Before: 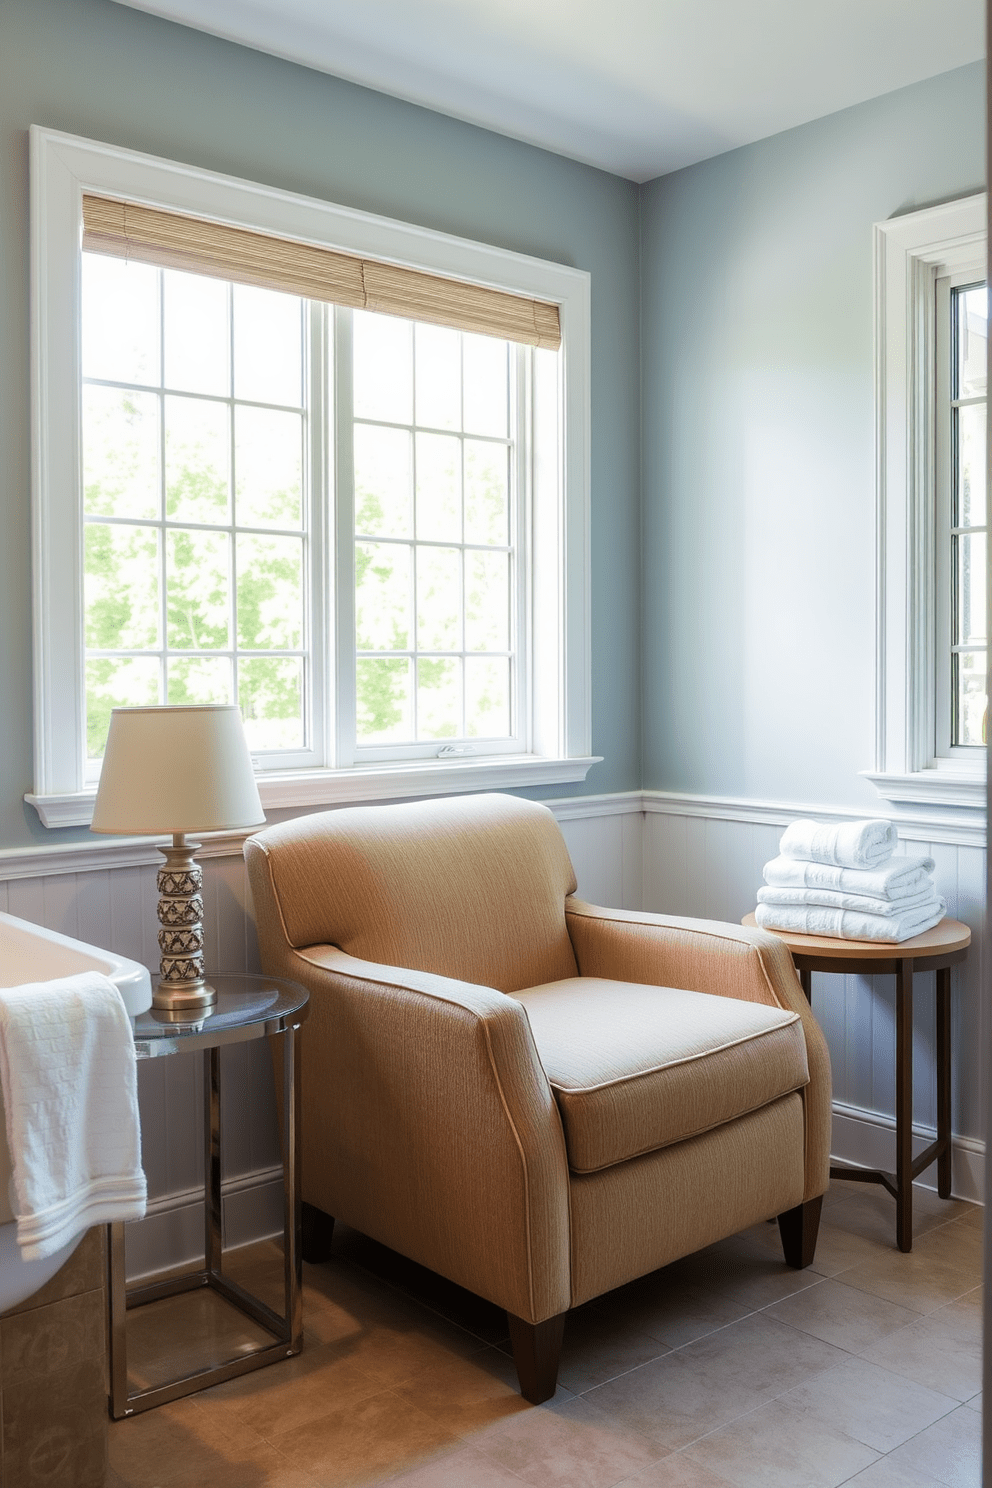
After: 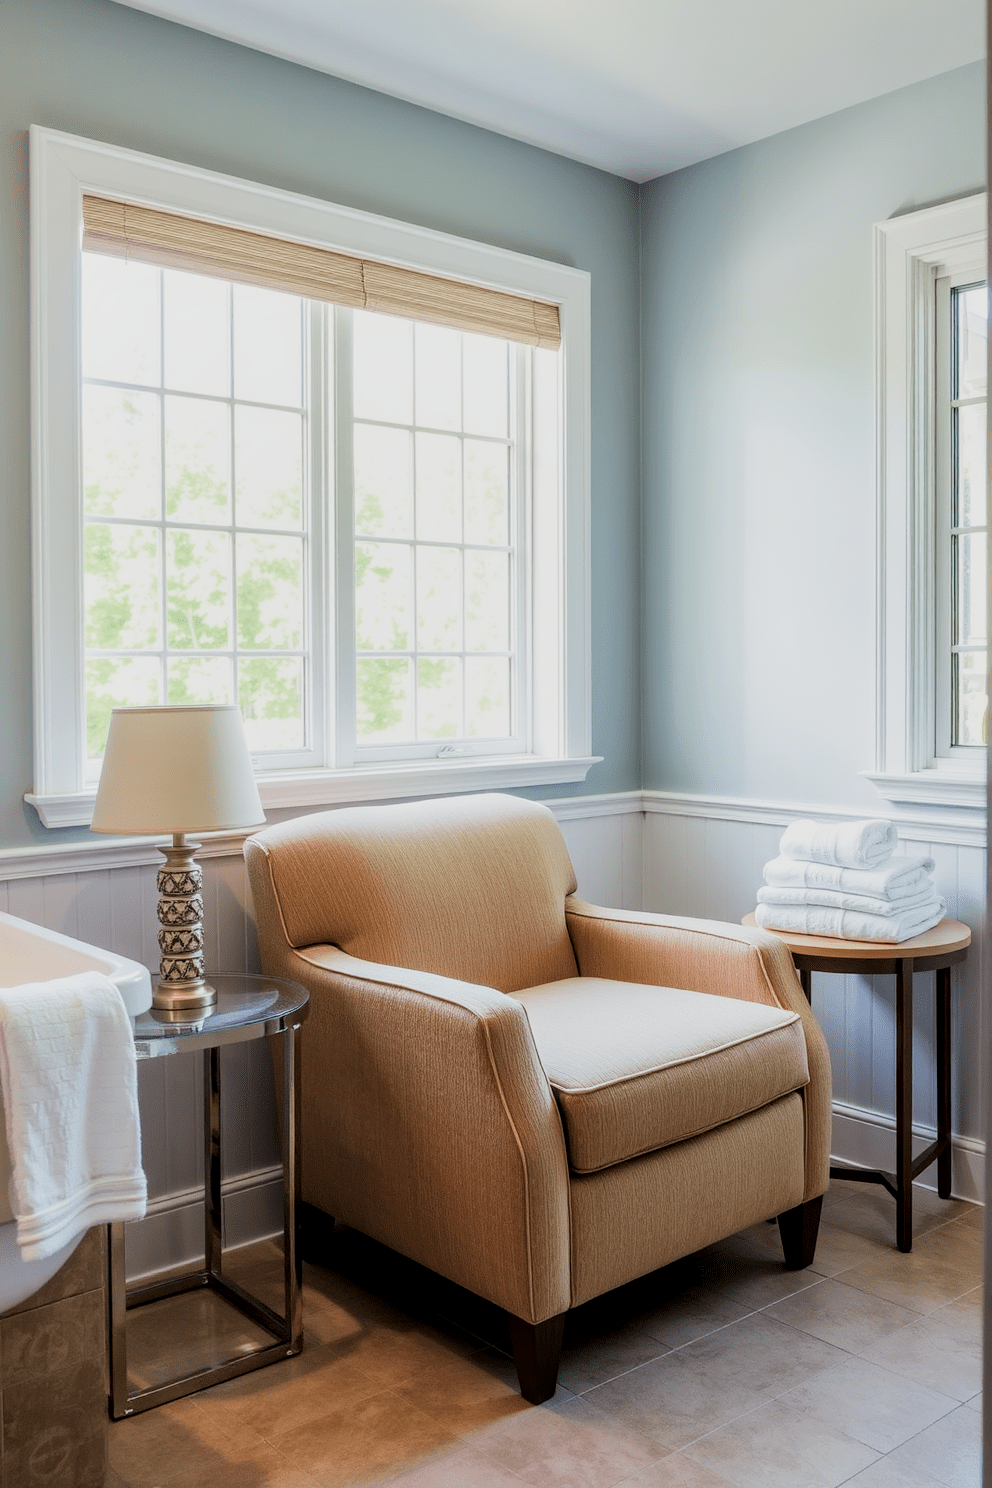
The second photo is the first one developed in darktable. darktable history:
exposure: exposure 0.377 EV, compensate exposure bias true, compensate highlight preservation false
local contrast: on, module defaults
filmic rgb: black relative exposure -7.65 EV, white relative exposure 4.56 EV, hardness 3.61
tone equalizer: on, module defaults
